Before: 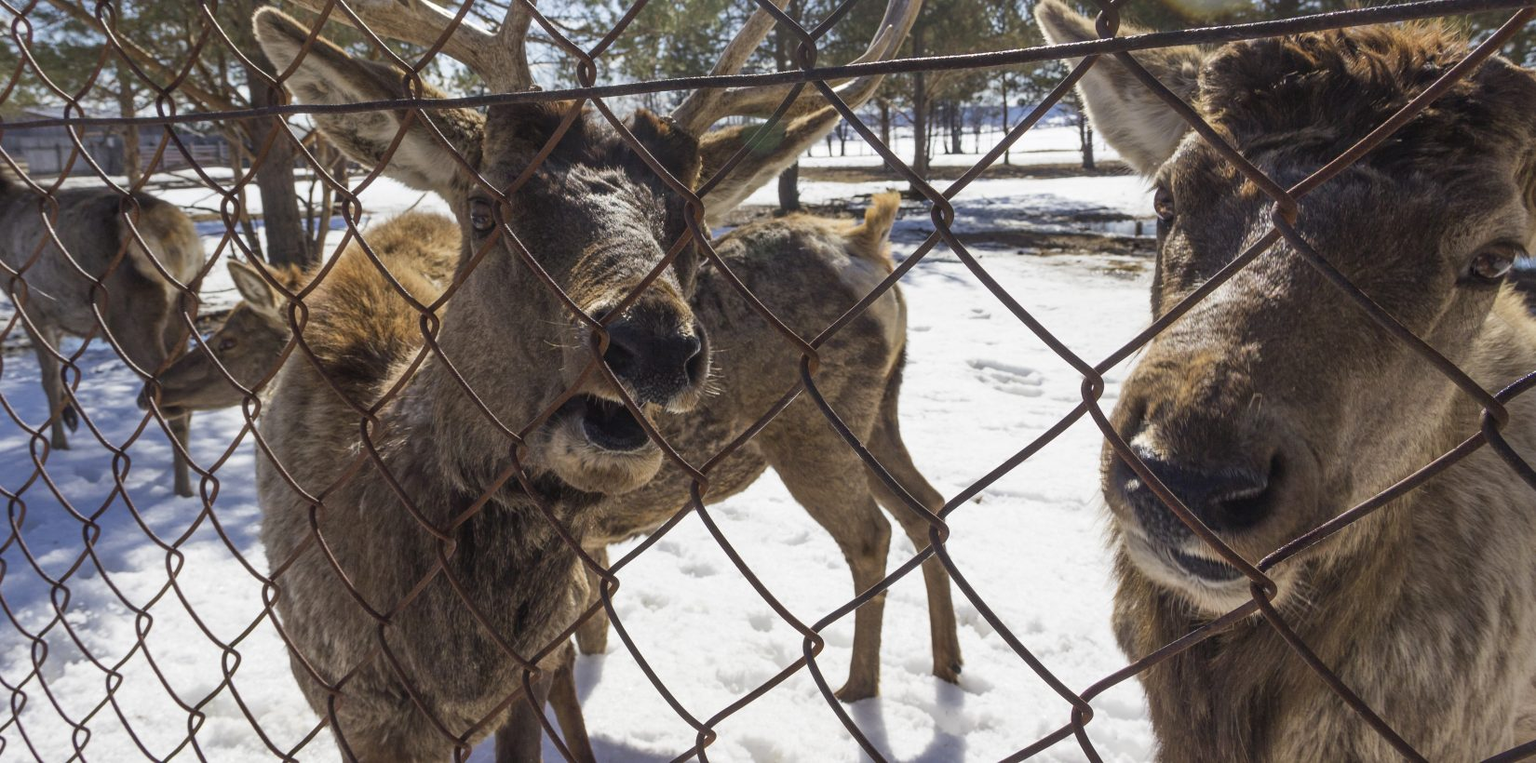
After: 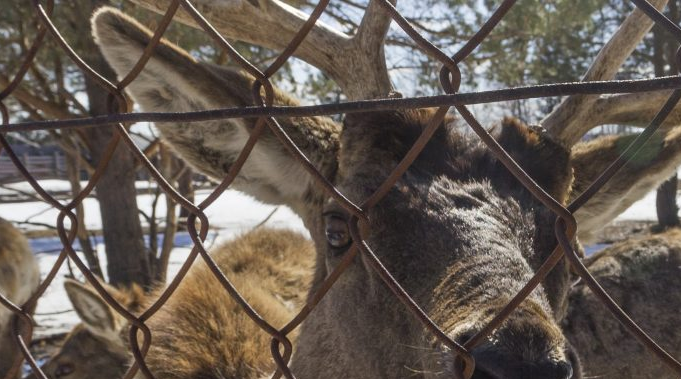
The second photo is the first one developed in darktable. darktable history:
crop and rotate: left 10.921%, top 0.075%, right 47.78%, bottom 53.684%
